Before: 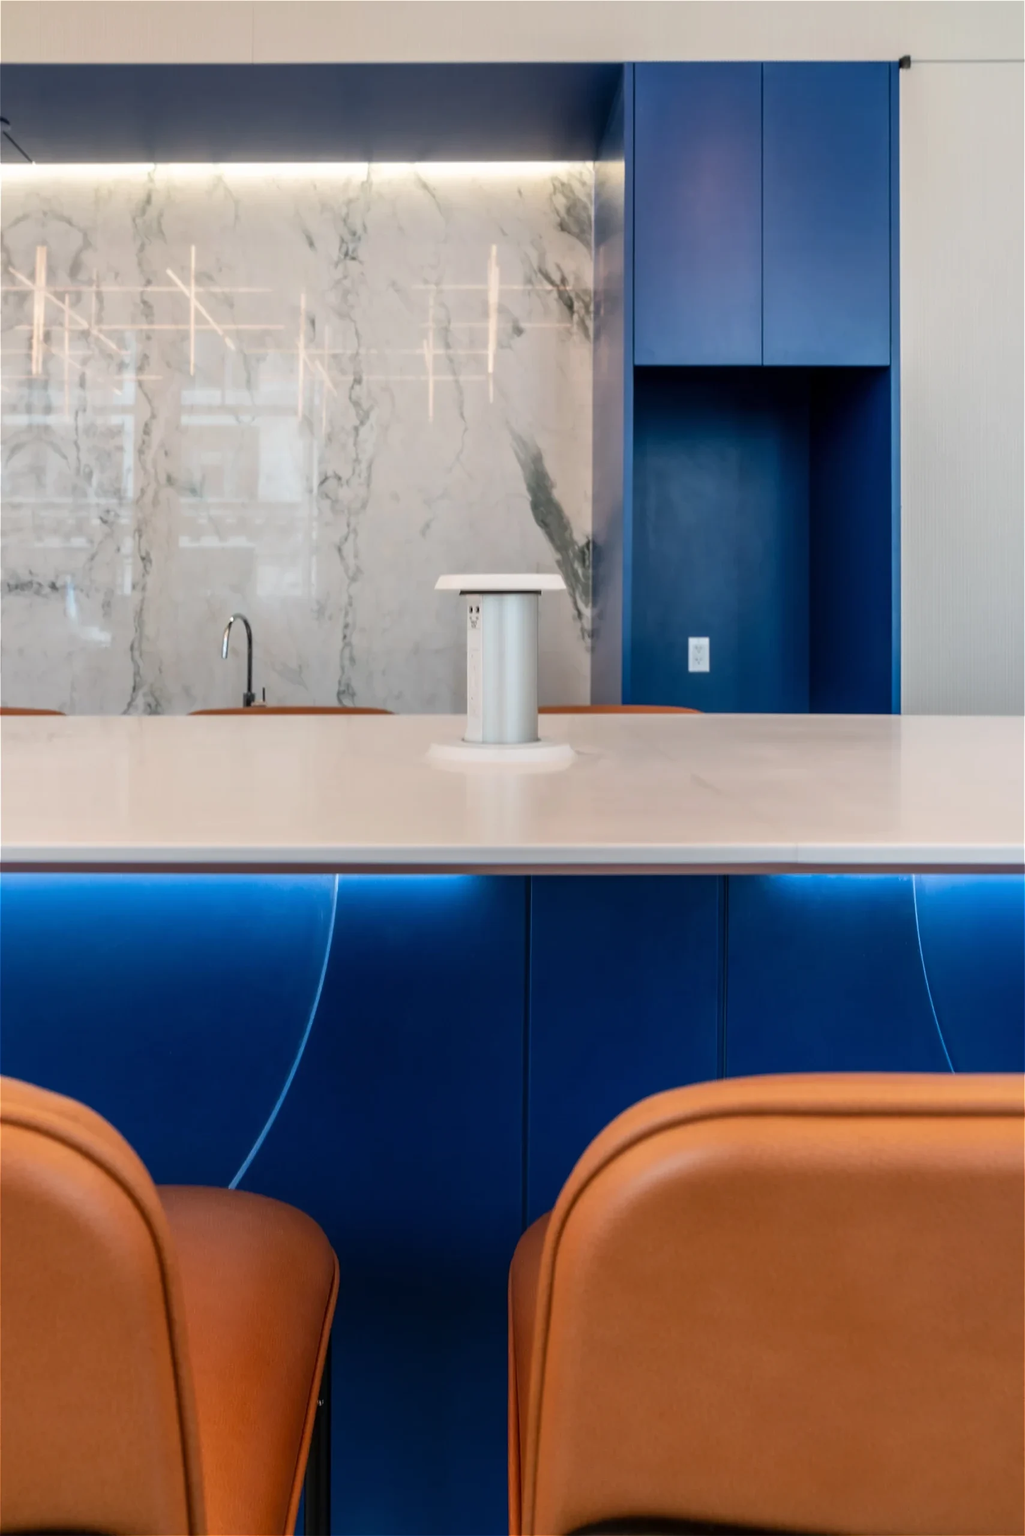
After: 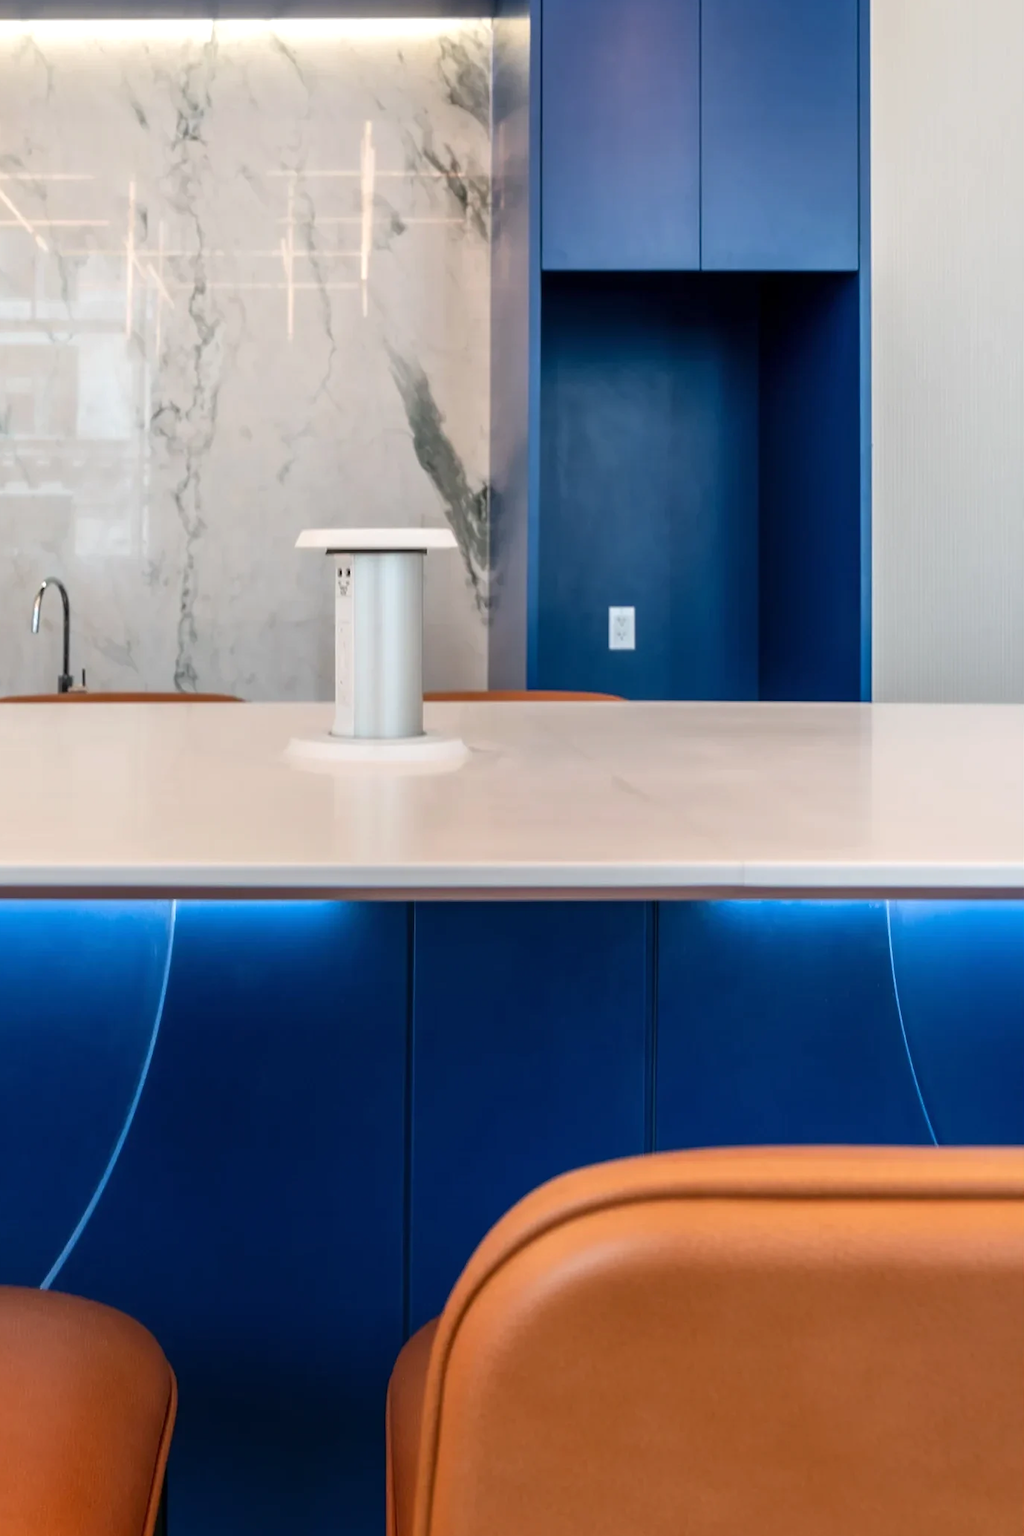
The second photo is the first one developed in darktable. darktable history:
exposure: exposure 0.2 EV, compensate highlight preservation false
crop: left 19.159%, top 9.58%, bottom 9.58%
